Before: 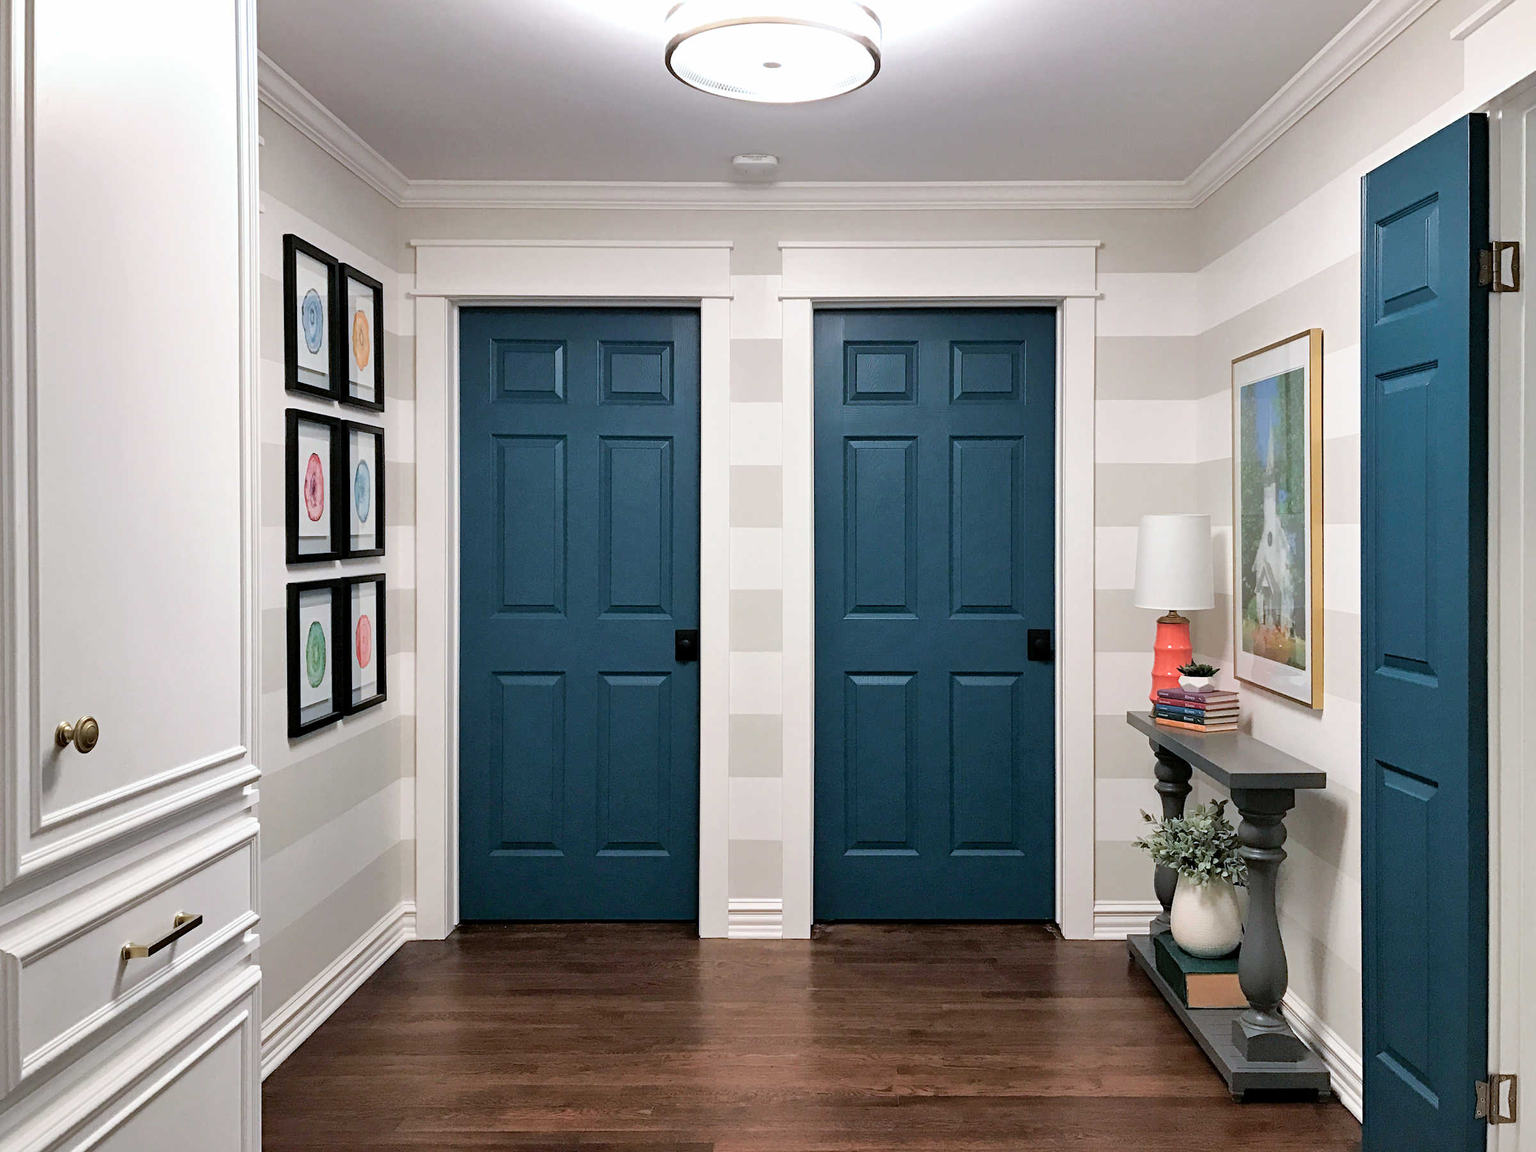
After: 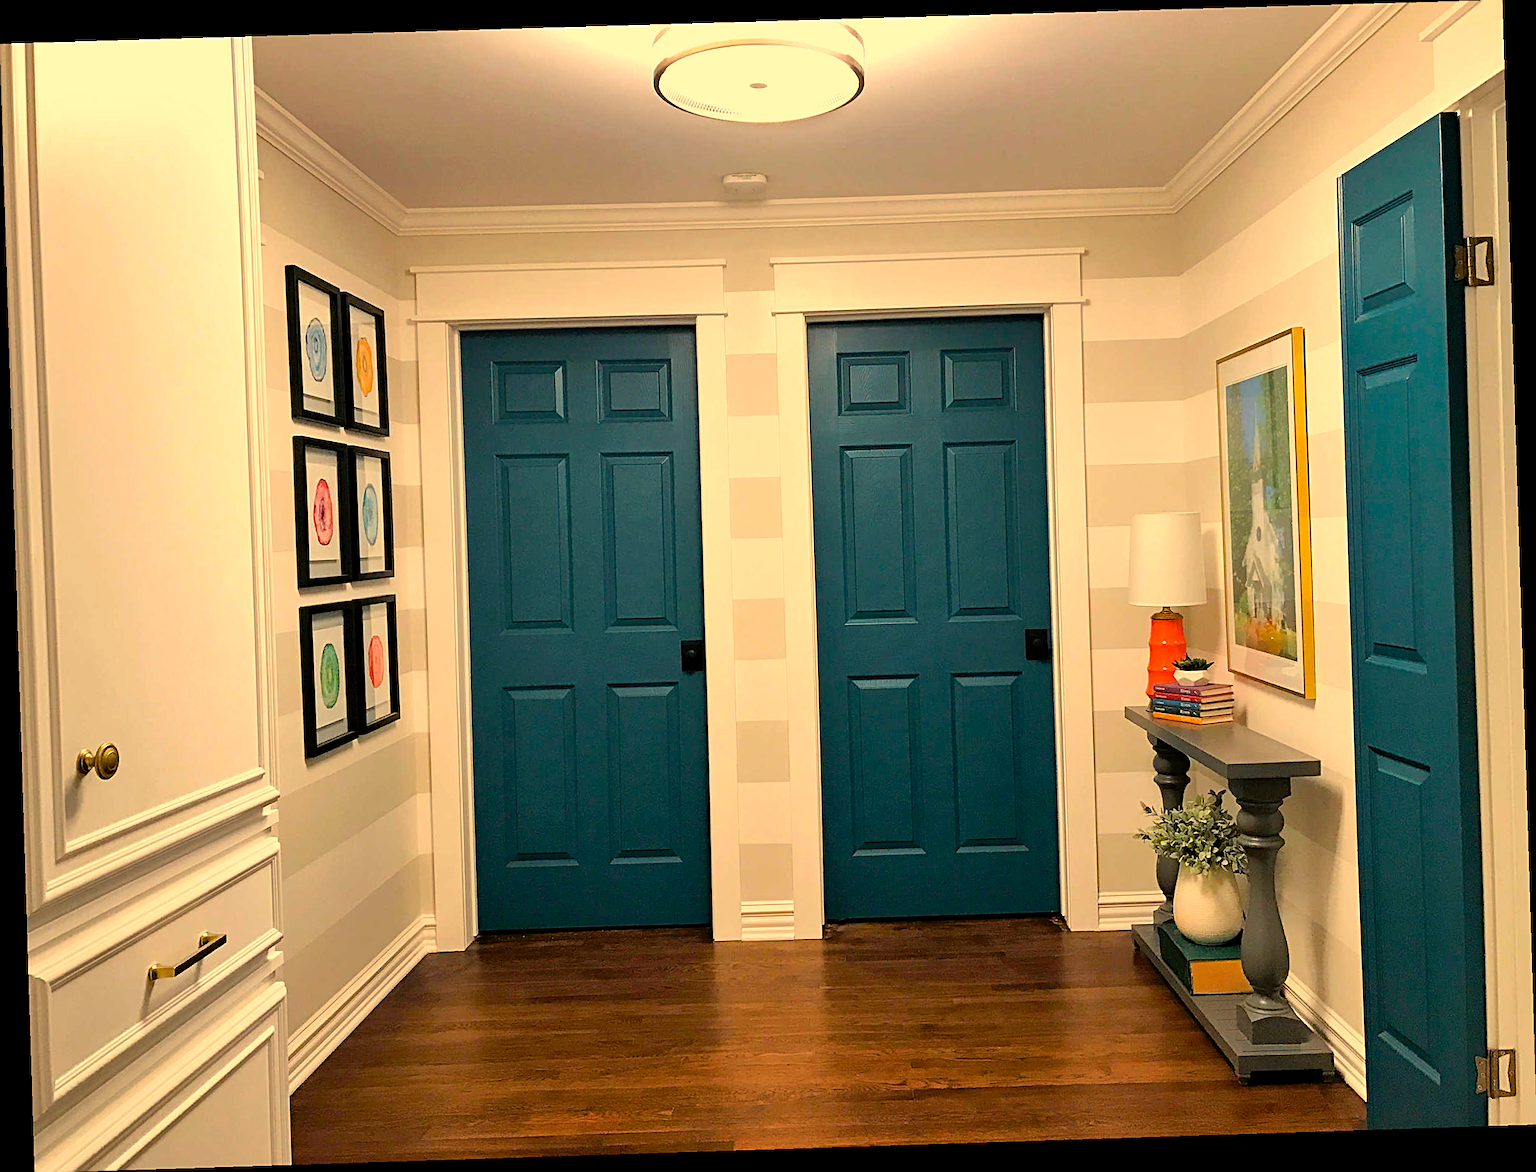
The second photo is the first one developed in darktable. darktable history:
color balance rgb: linear chroma grading › global chroma 15%, perceptual saturation grading › global saturation 30%
sharpen: on, module defaults
rotate and perspective: rotation -1.77°, lens shift (horizontal) 0.004, automatic cropping off
white balance: red 1.138, green 0.996, blue 0.812
